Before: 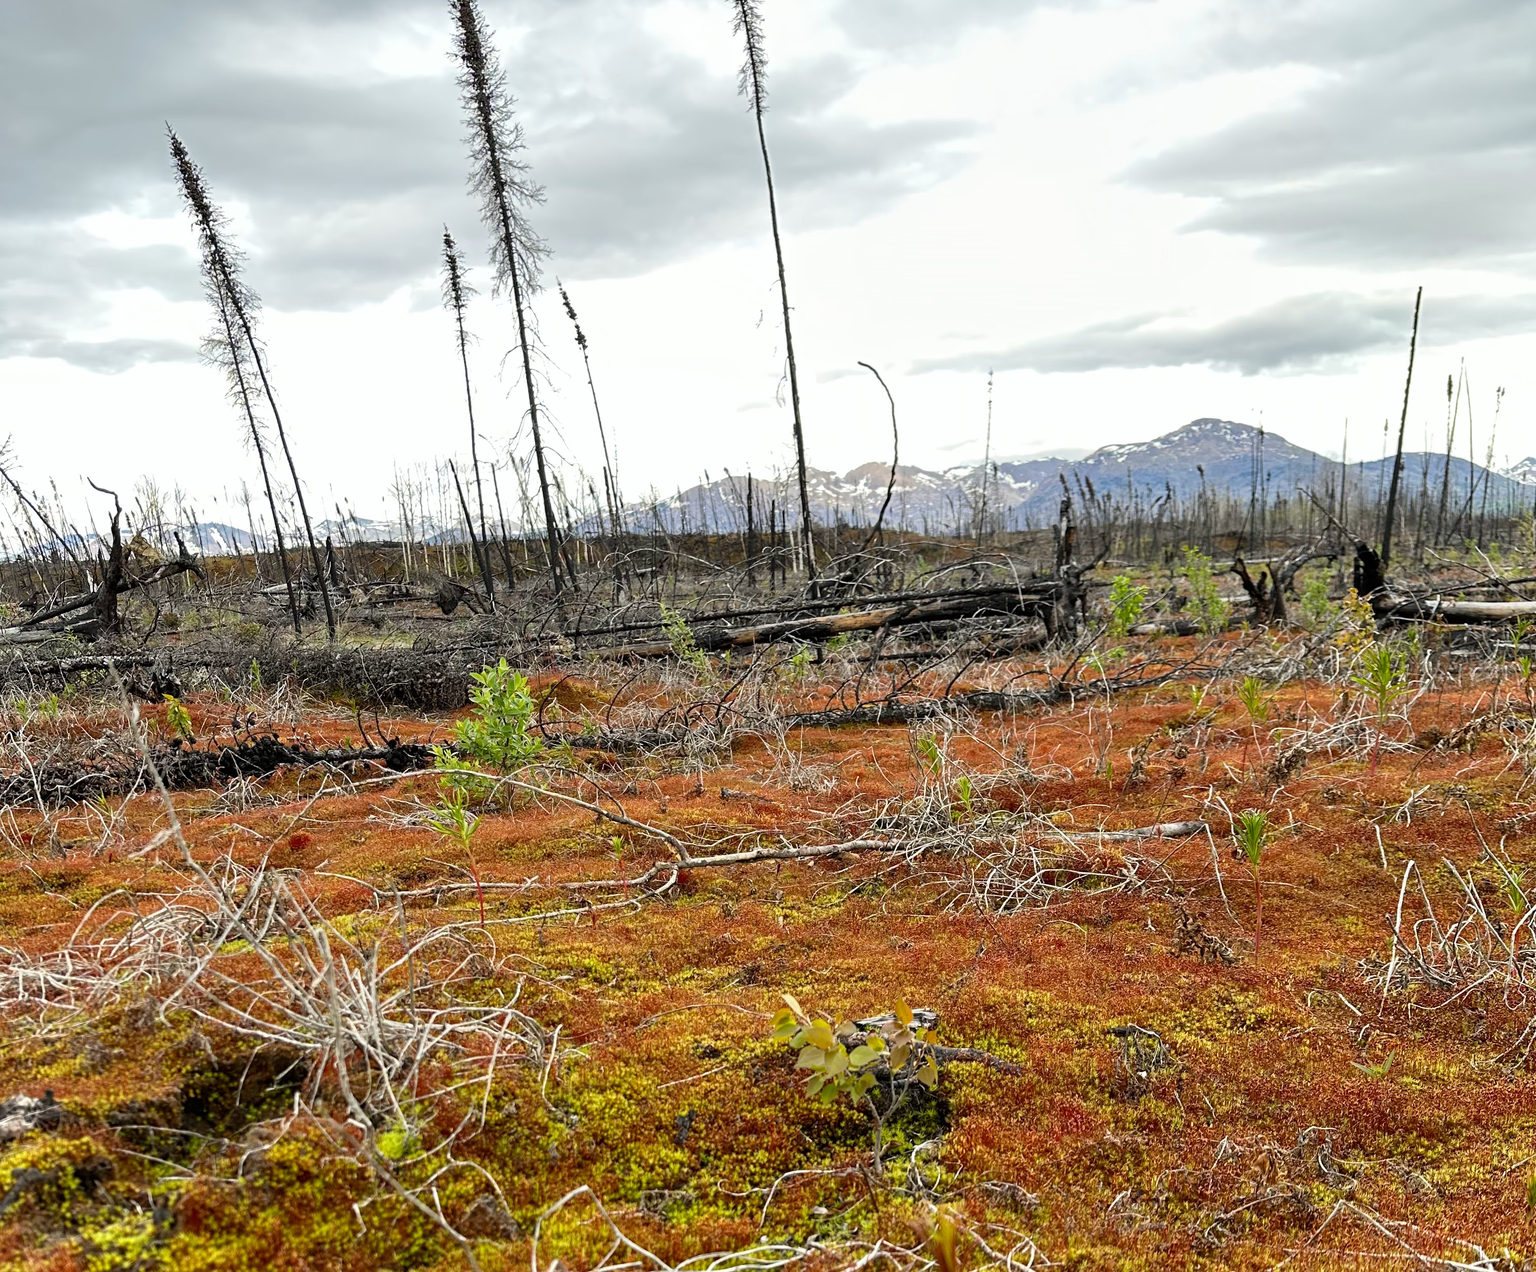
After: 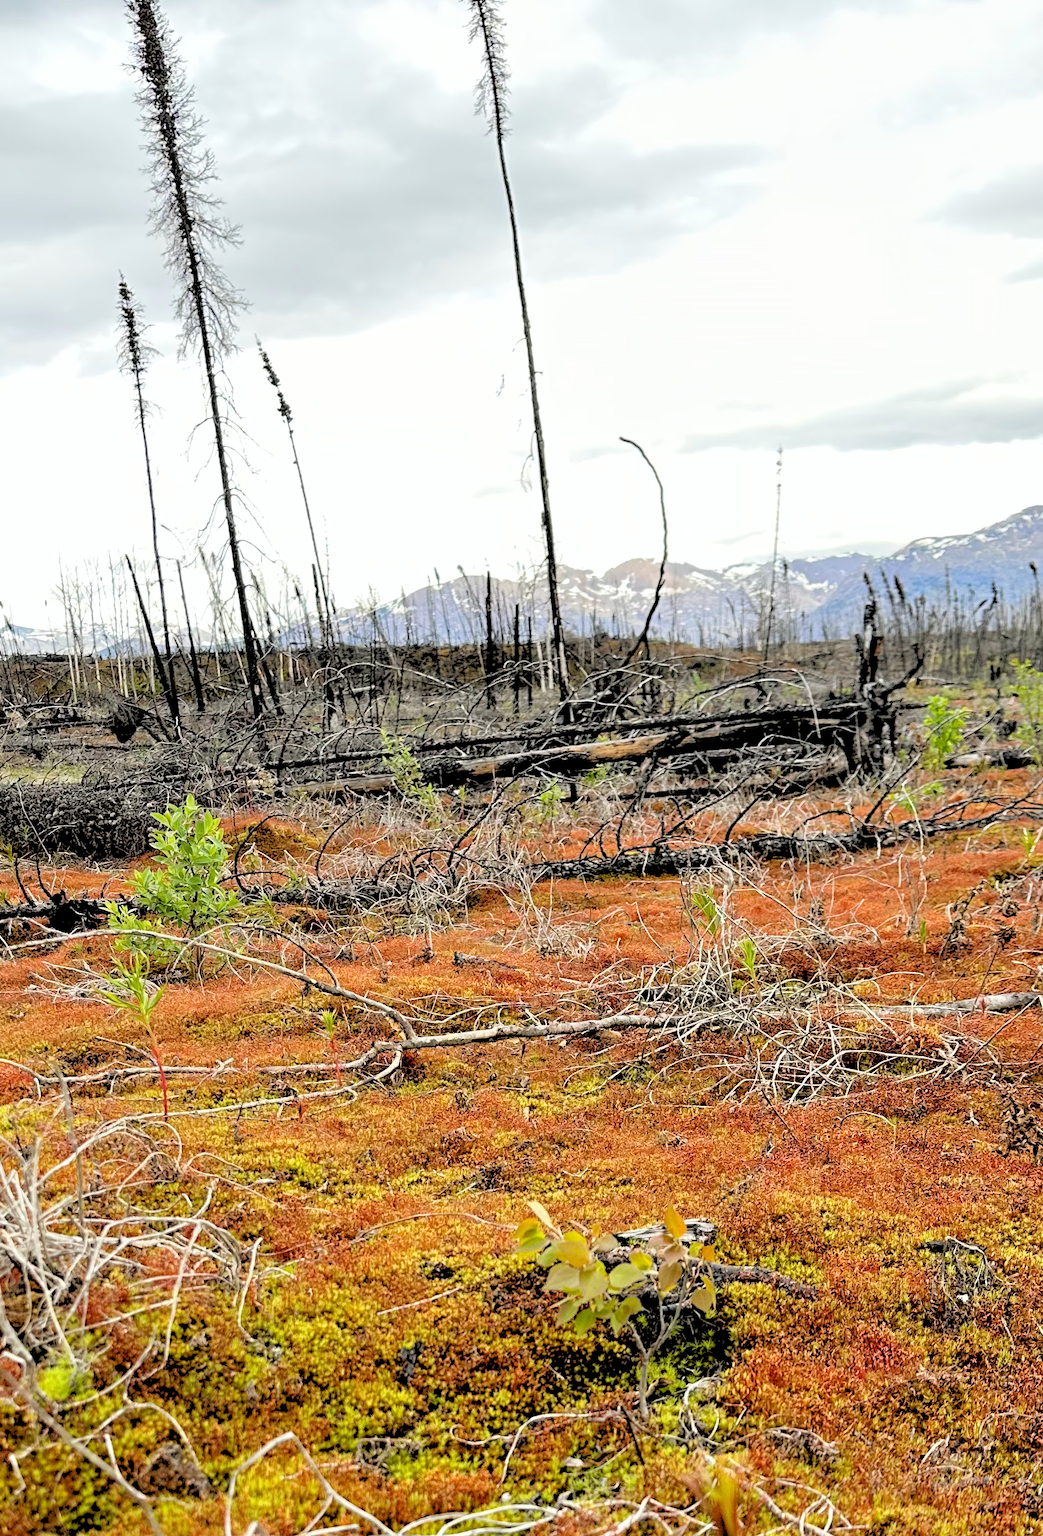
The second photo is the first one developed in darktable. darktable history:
rgb levels: levels [[0.027, 0.429, 0.996], [0, 0.5, 1], [0, 0.5, 1]]
crop and rotate: left 22.516%, right 21.234%
